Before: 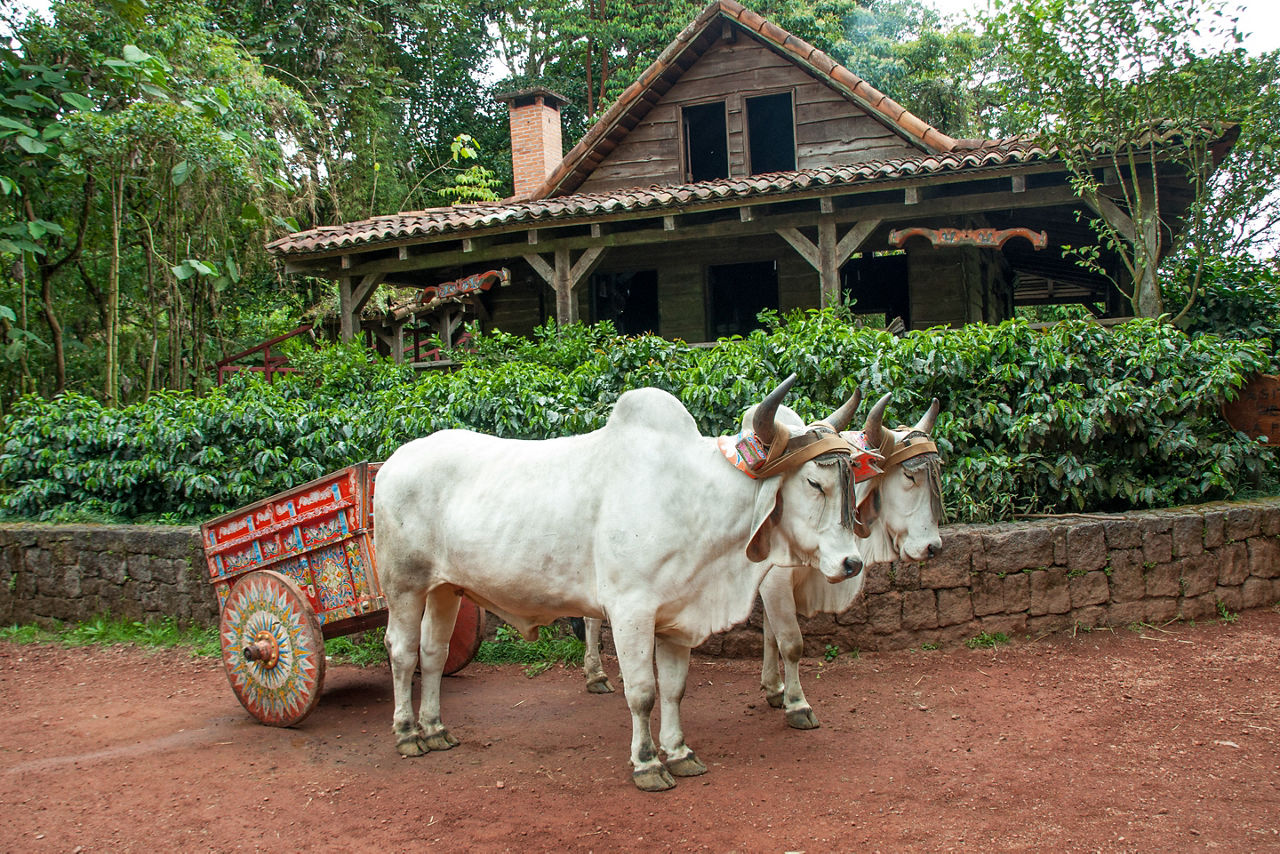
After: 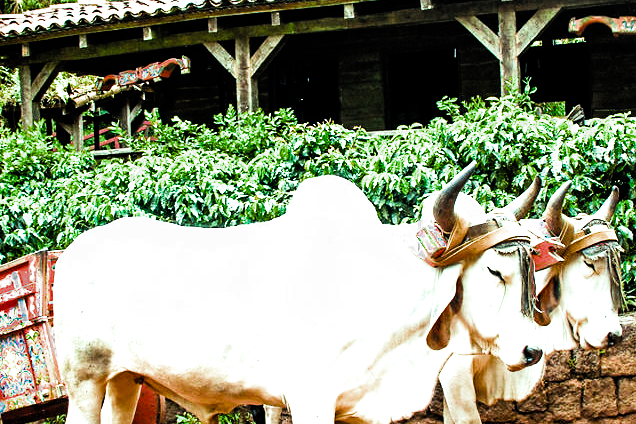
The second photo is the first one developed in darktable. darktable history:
filmic rgb: black relative exposure -5.13 EV, white relative exposure 3.98 EV, hardness 2.89, contrast 1.298, add noise in highlights 0, color science v3 (2019), use custom middle-gray values true, contrast in highlights soft
color balance rgb: highlights gain › chroma 4.024%, highlights gain › hue 202.87°, linear chroma grading › global chroma 19.919%, perceptual saturation grading › global saturation 0.91%, perceptual saturation grading › highlights -33.222%, perceptual saturation grading › mid-tones 15.074%, perceptual saturation grading › shadows 47.463%, perceptual brilliance grading › global brilliance 30.626%, perceptual brilliance grading › highlights 49.259%, perceptual brilliance grading › mid-tones 50.411%, perceptual brilliance grading › shadows -21.819%, global vibrance 20%
crop: left 25.067%, top 24.841%, right 25.234%, bottom 25.444%
